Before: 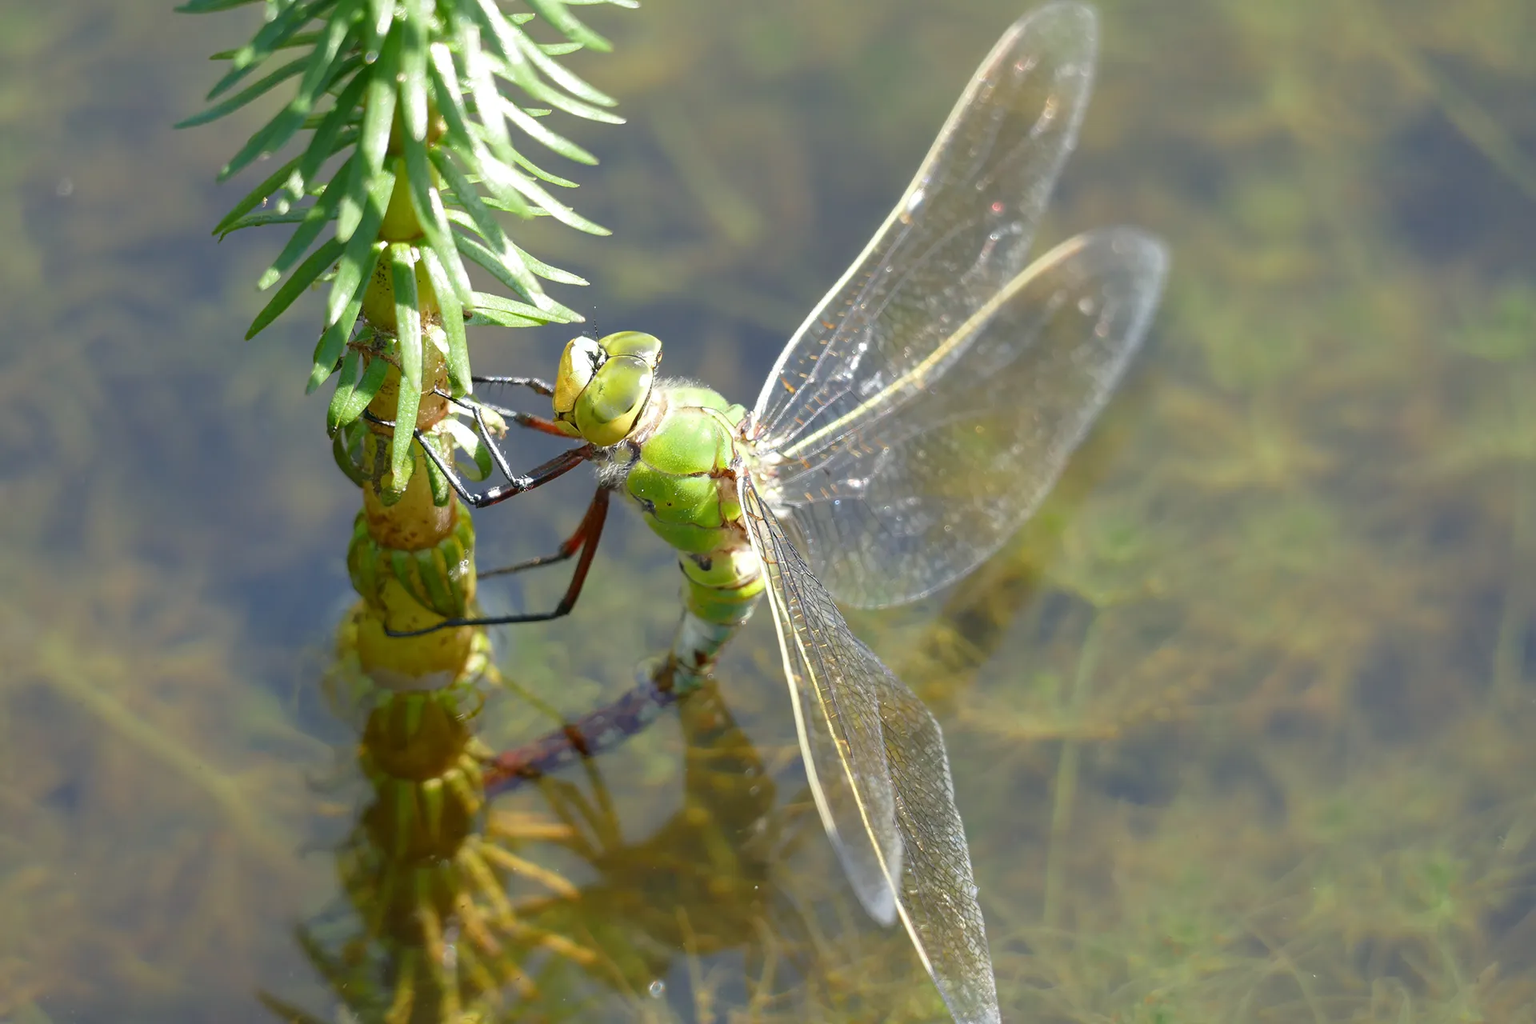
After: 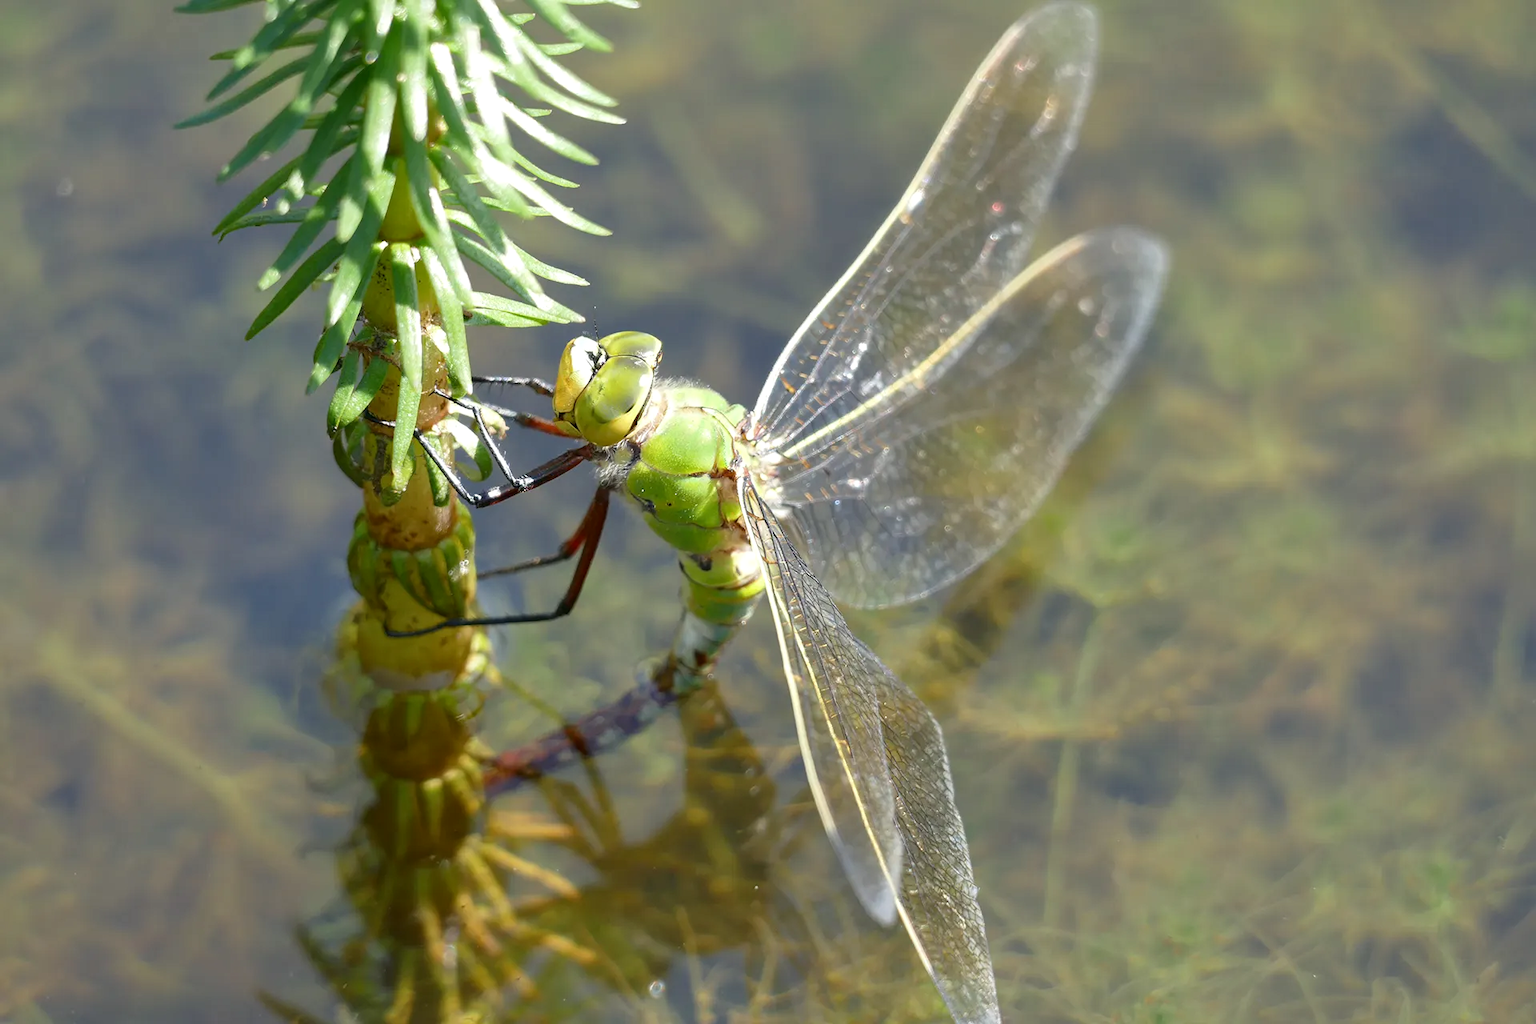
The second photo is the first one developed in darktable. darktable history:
local contrast: mode bilateral grid, contrast 21, coarseness 49, detail 120%, midtone range 0.2
